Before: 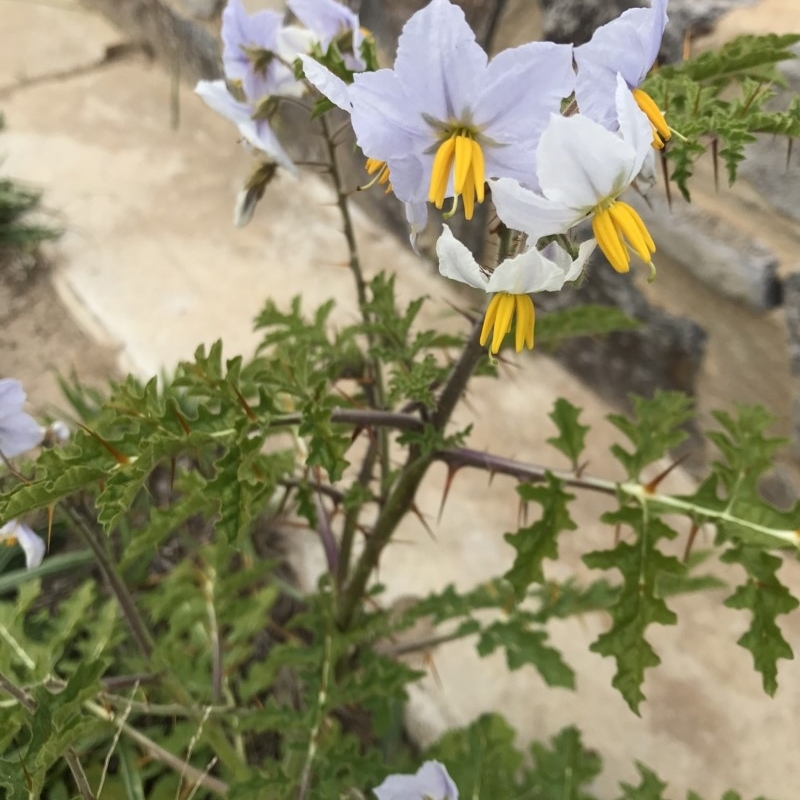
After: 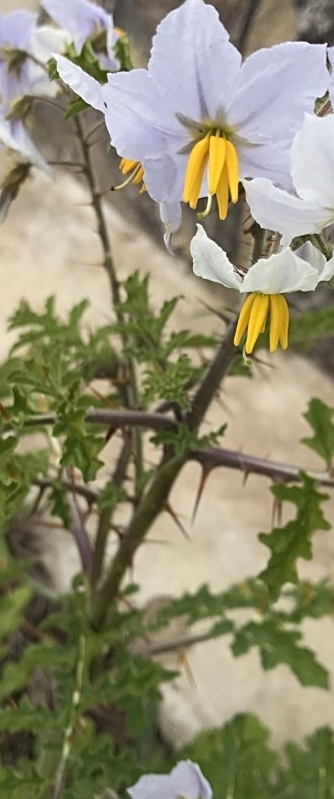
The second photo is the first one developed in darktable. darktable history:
crop: left 30.764%, right 27.39%
sharpen: on, module defaults
